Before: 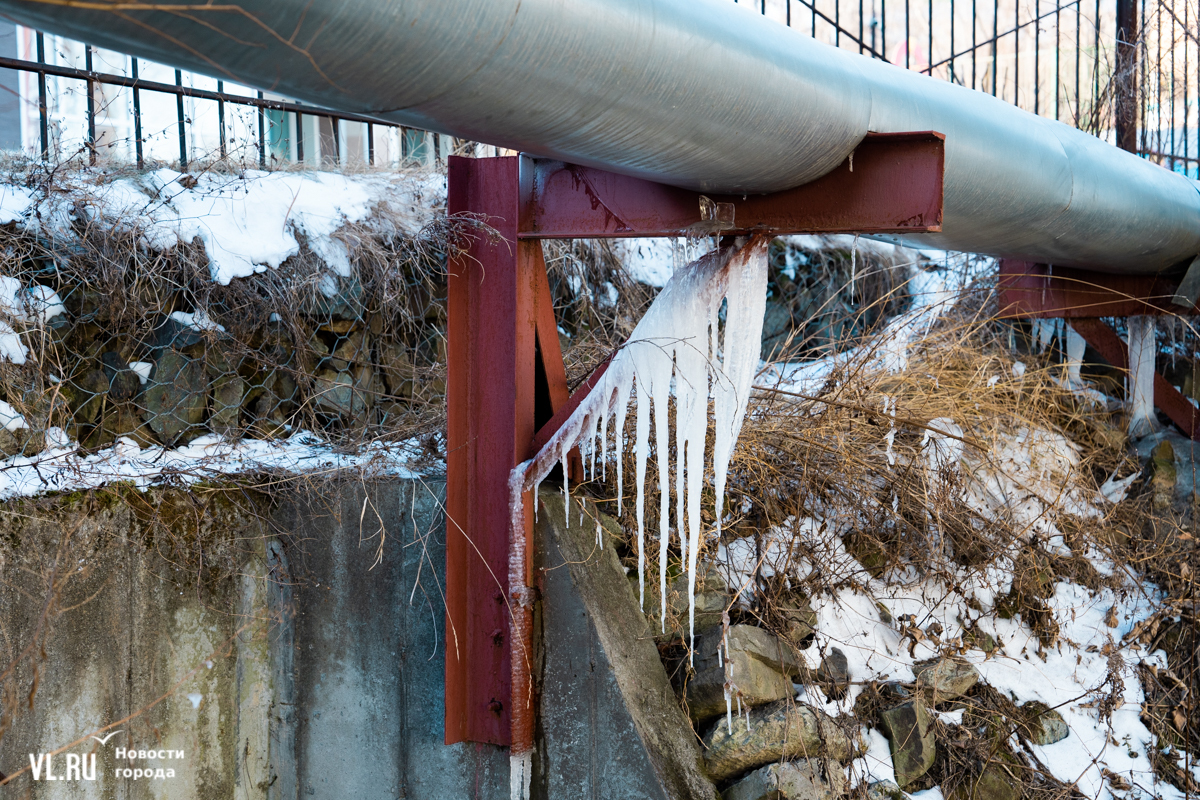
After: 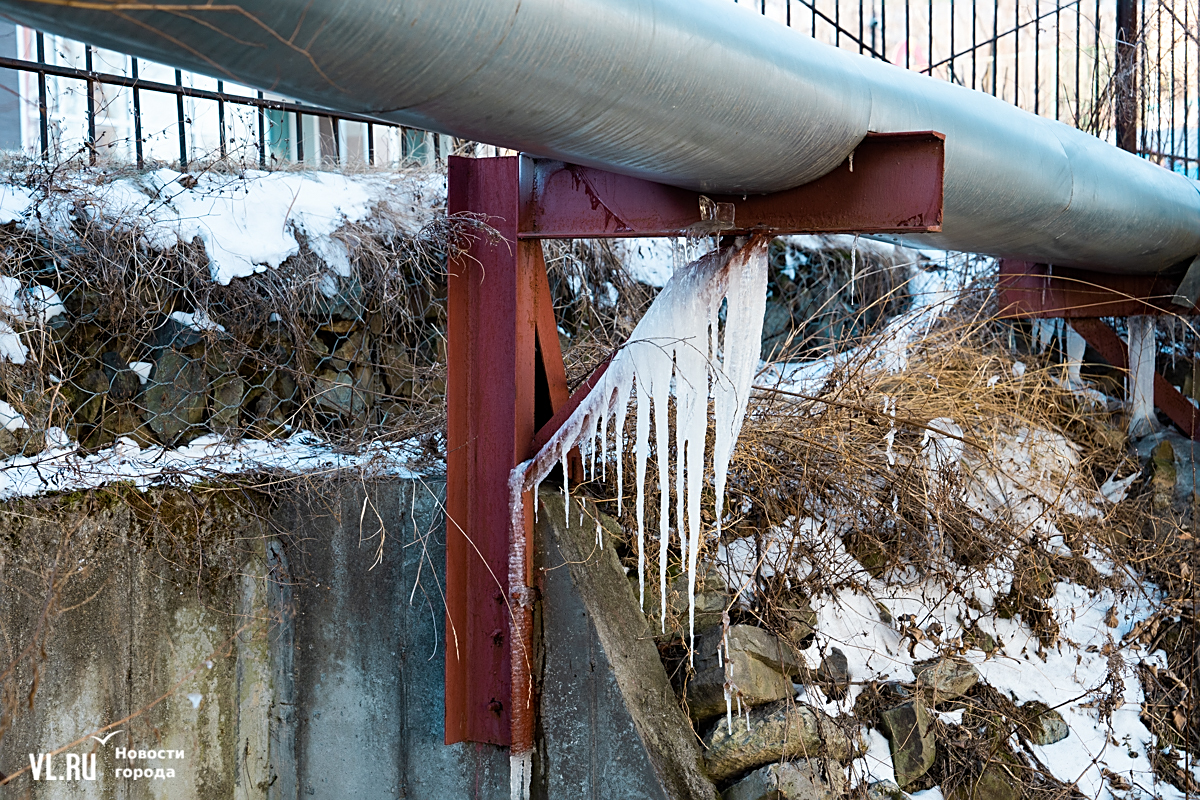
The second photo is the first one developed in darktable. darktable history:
sharpen: amount 0.556
